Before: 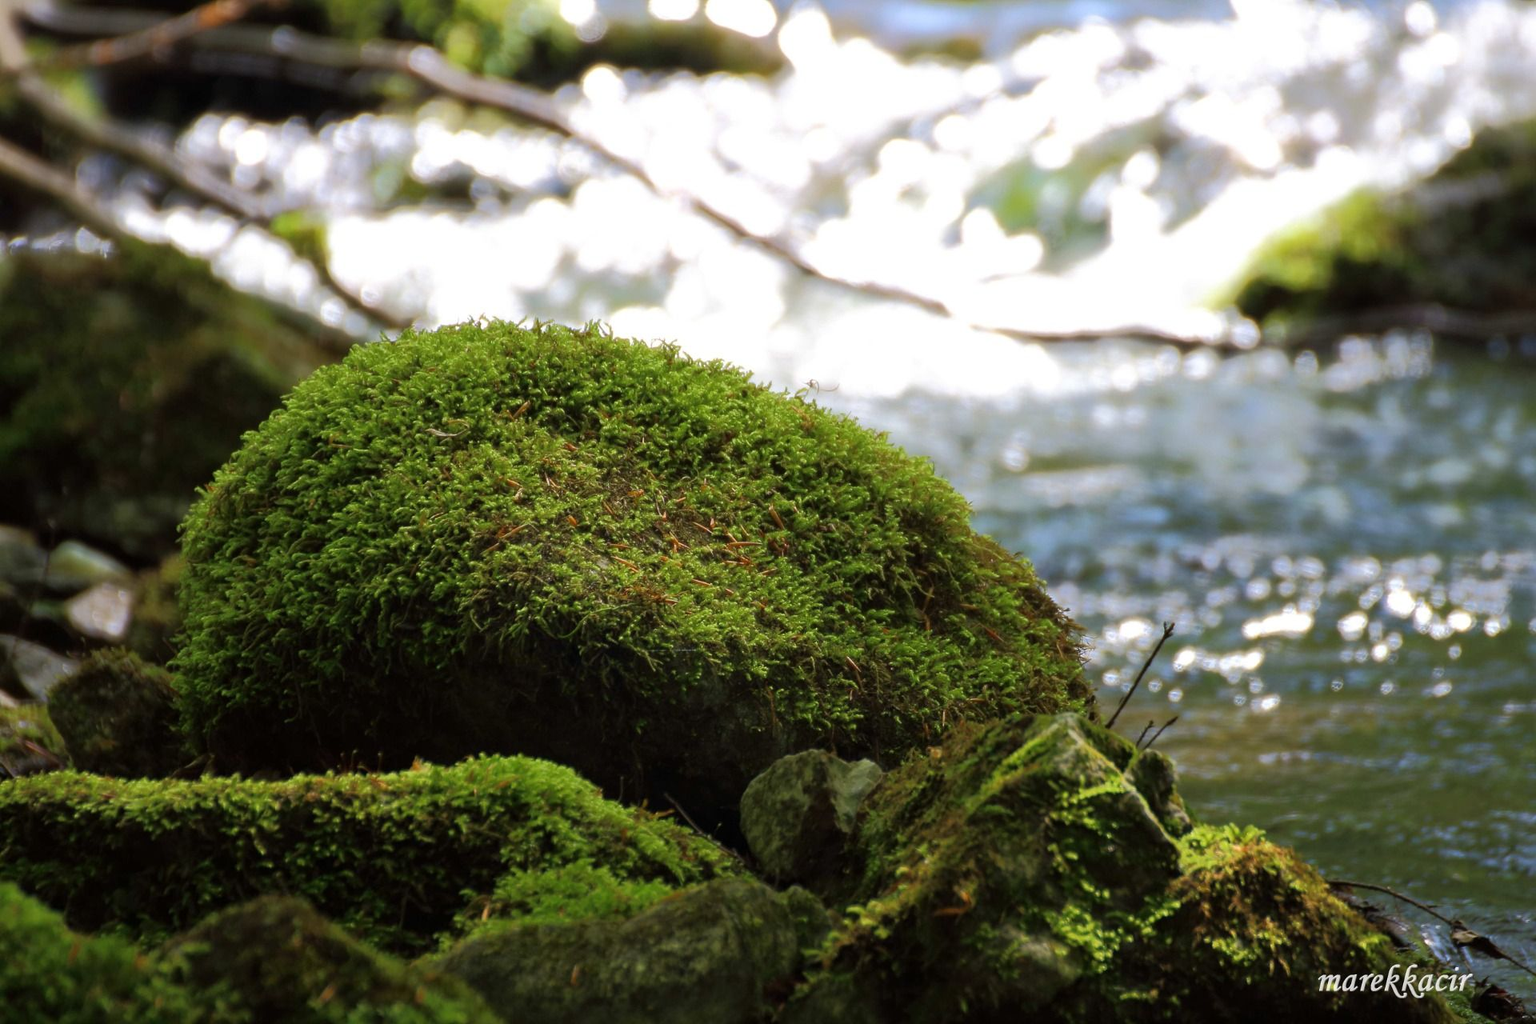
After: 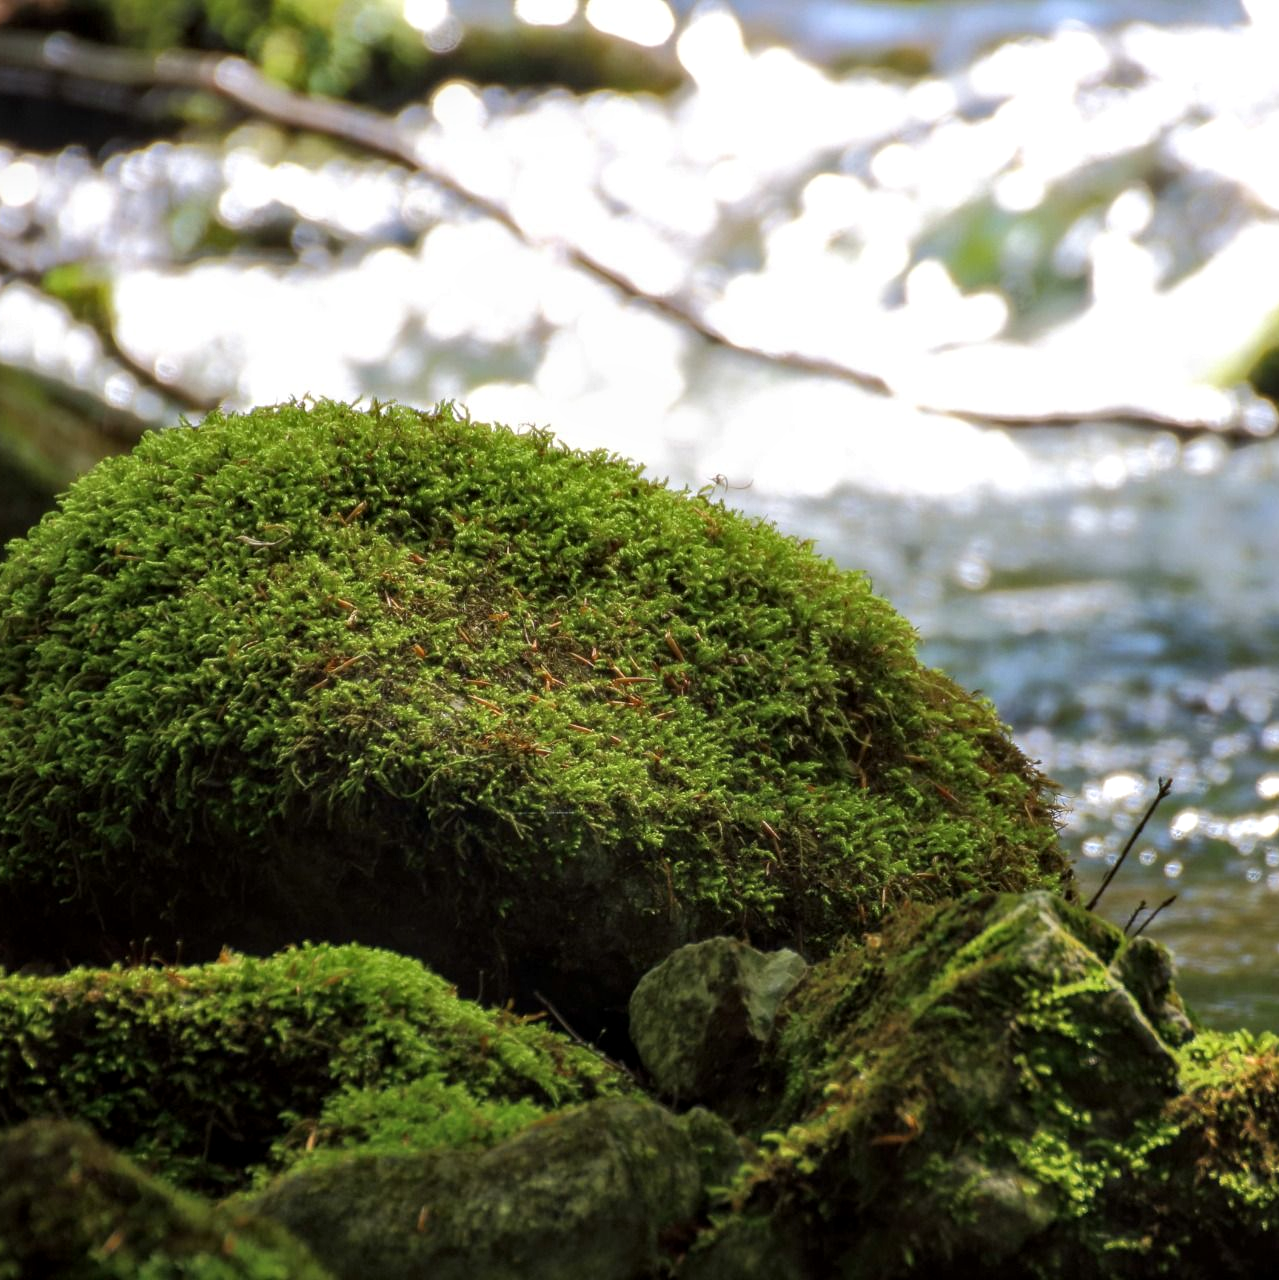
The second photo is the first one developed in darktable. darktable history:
crop: left 15.419%, right 17.914%
local contrast: on, module defaults
